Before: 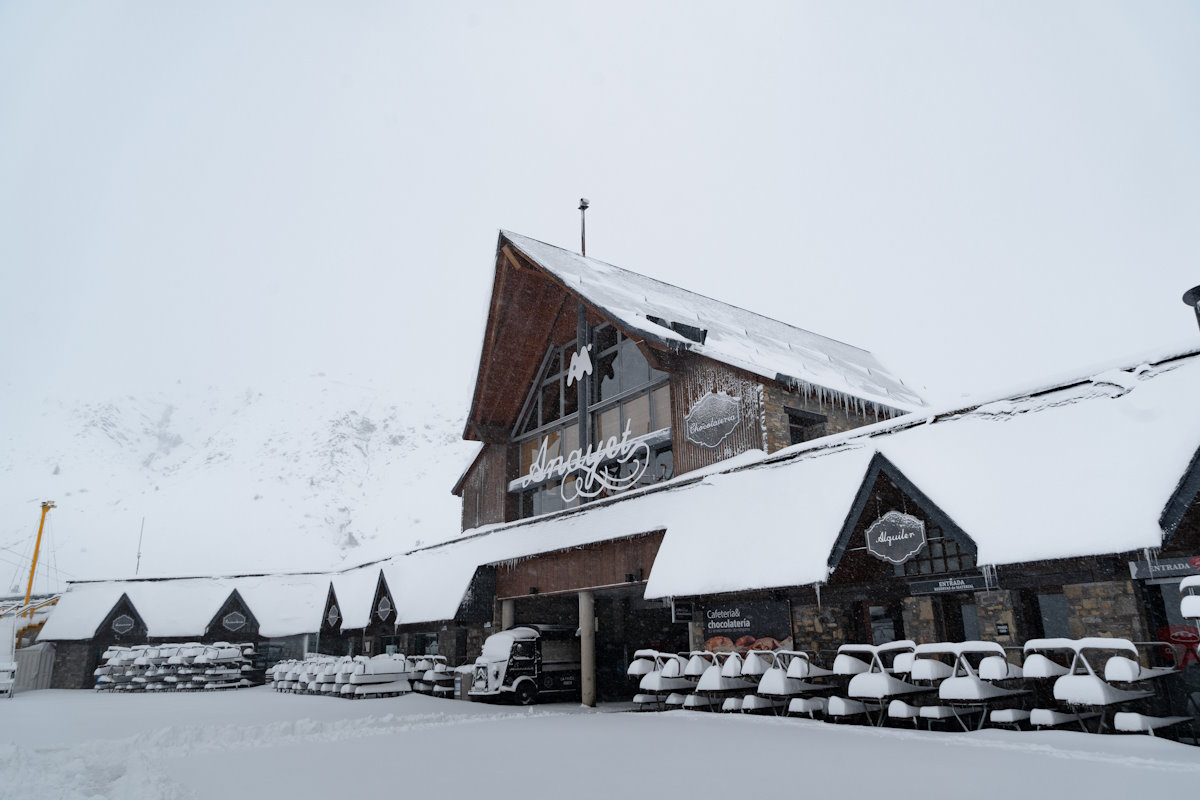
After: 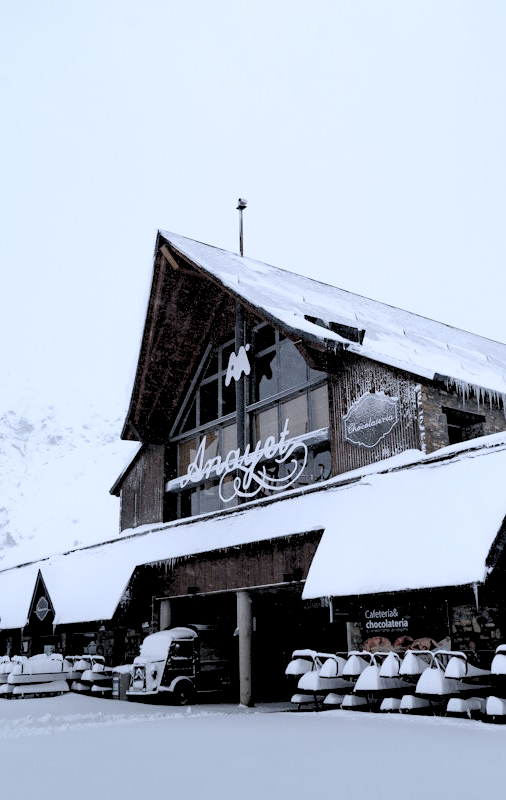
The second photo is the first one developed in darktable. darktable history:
crop: left 28.583%, right 29.231%
color calibration: illuminant as shot in camera, x 0.366, y 0.378, temperature 4425.7 K, saturation algorithm version 1 (2020)
rgb levels: levels [[0.029, 0.461, 0.922], [0, 0.5, 1], [0, 0.5, 1]]
contrast brightness saturation: contrast 0.11, saturation -0.17
